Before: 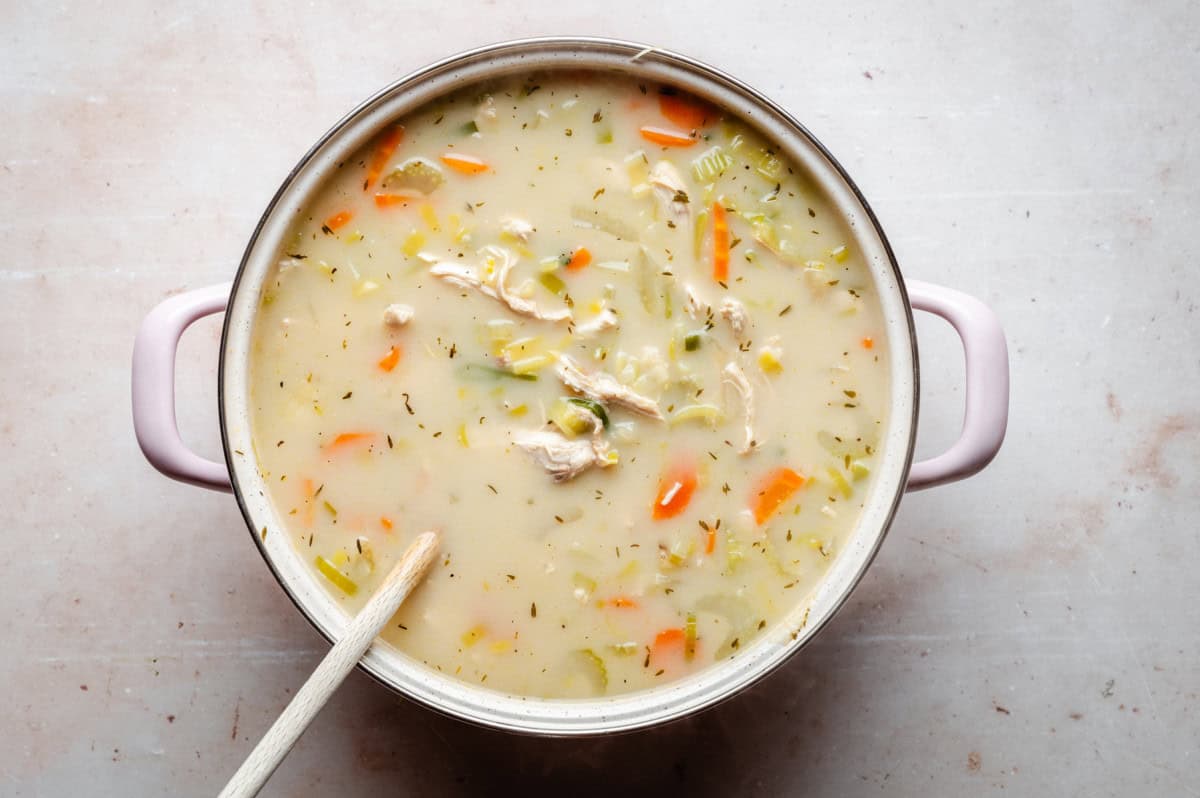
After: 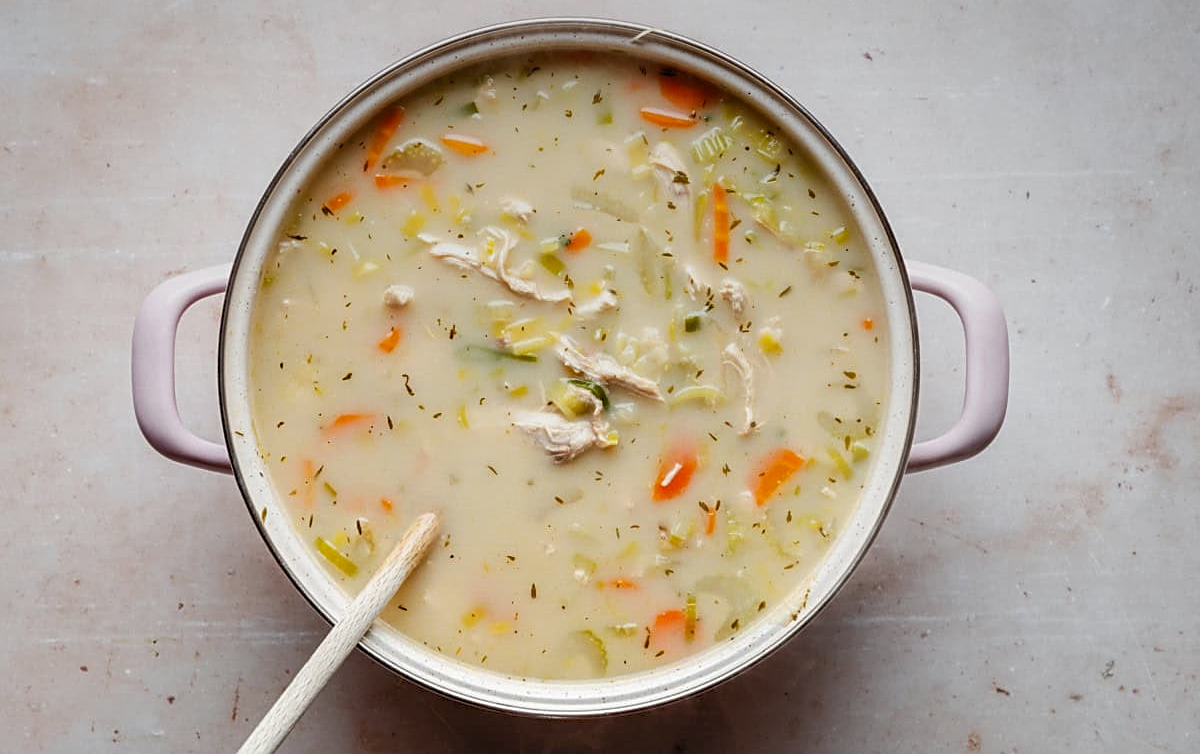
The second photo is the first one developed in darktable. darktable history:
crop and rotate: top 2.479%, bottom 3.018%
rgb curve: curves: ch0 [(0, 0) (0.093, 0.159) (0.241, 0.265) (0.414, 0.42) (1, 1)], compensate middle gray true, preserve colors basic power
sharpen: on, module defaults
shadows and highlights: shadows 52.34, highlights -28.23, soften with gaussian
graduated density: on, module defaults
